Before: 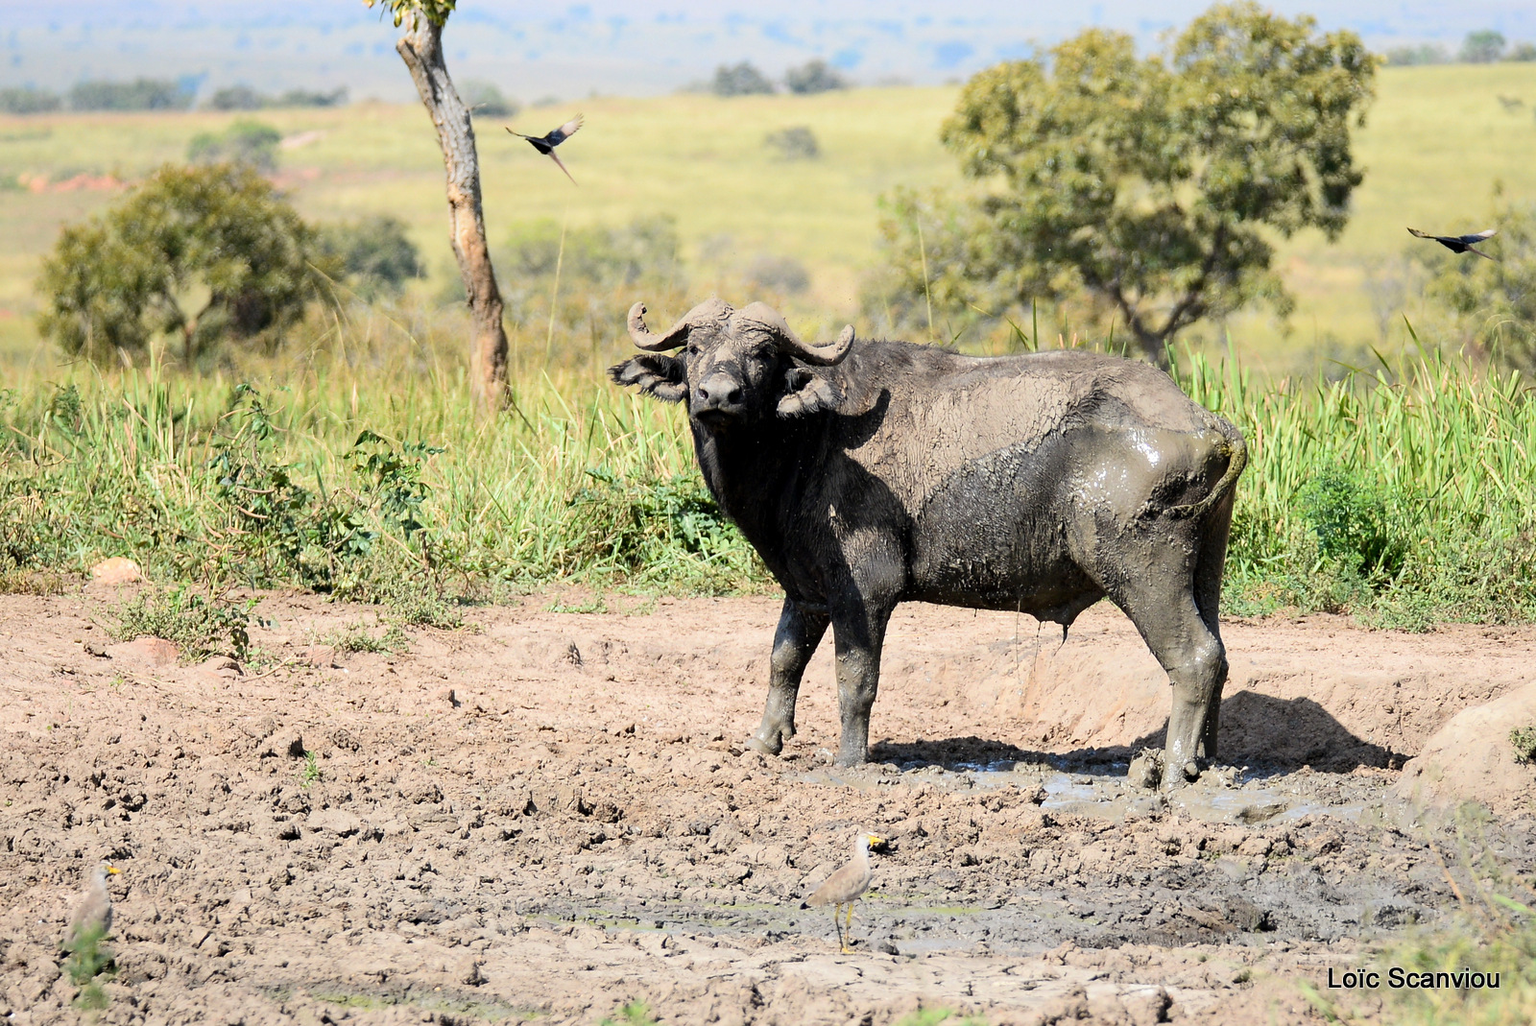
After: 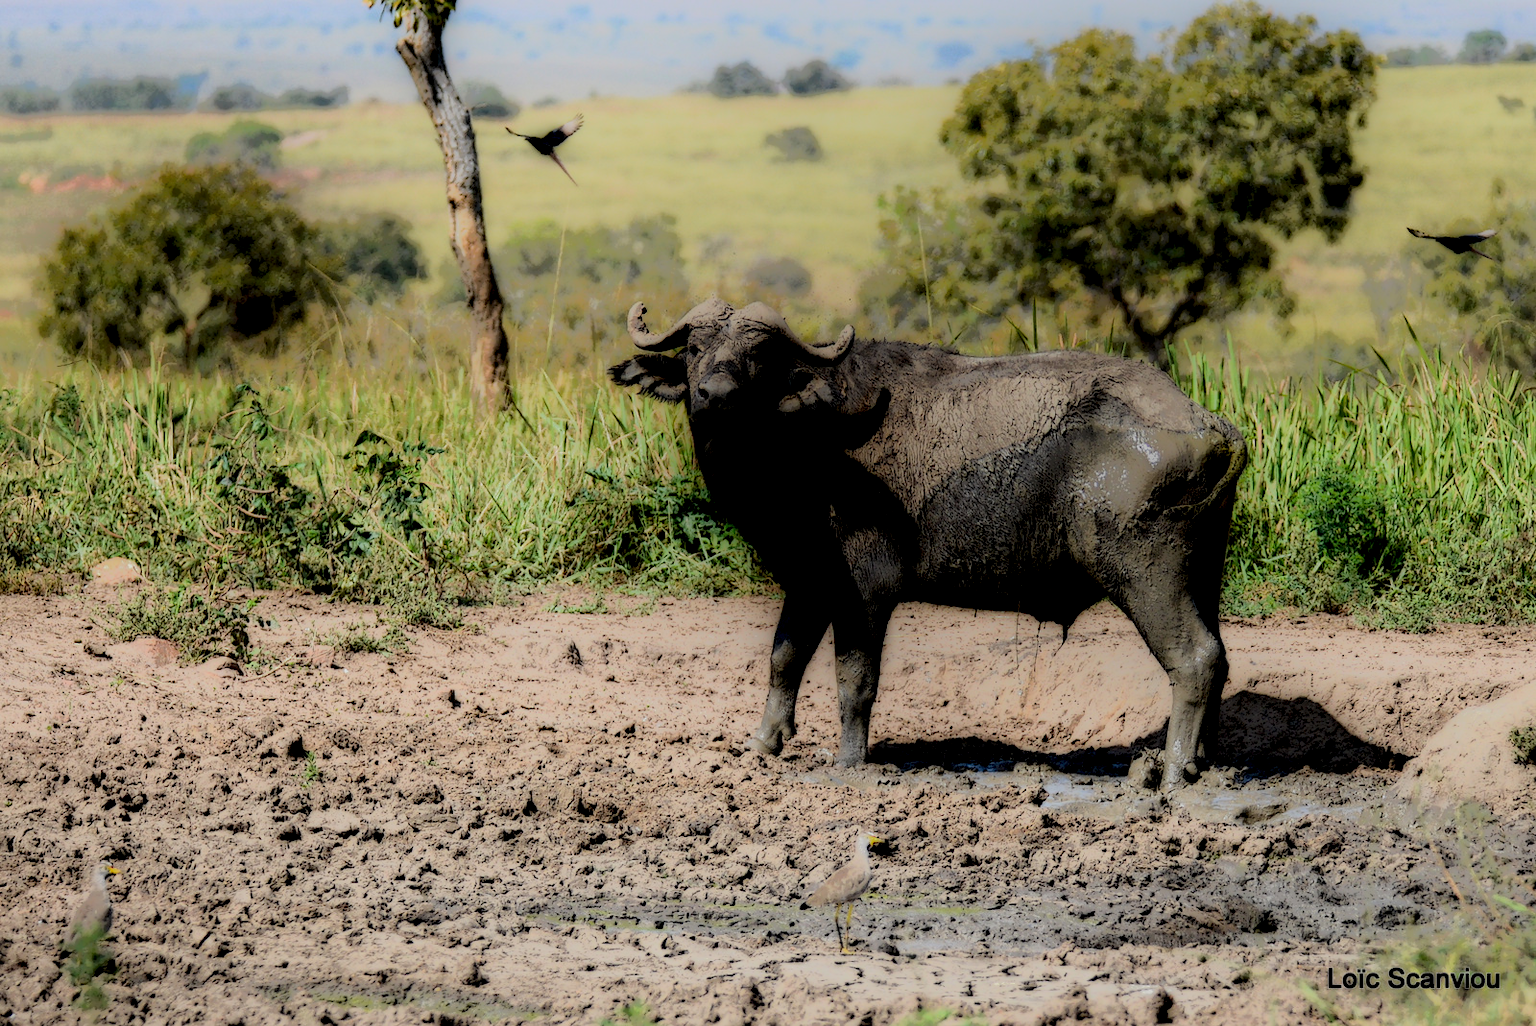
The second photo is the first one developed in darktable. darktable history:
local contrast: highlights 0%, shadows 198%, detail 164%, midtone range 0.001
exposure: exposure -0.064 EV, compensate highlight preservation false
white balance: red 1, blue 1
